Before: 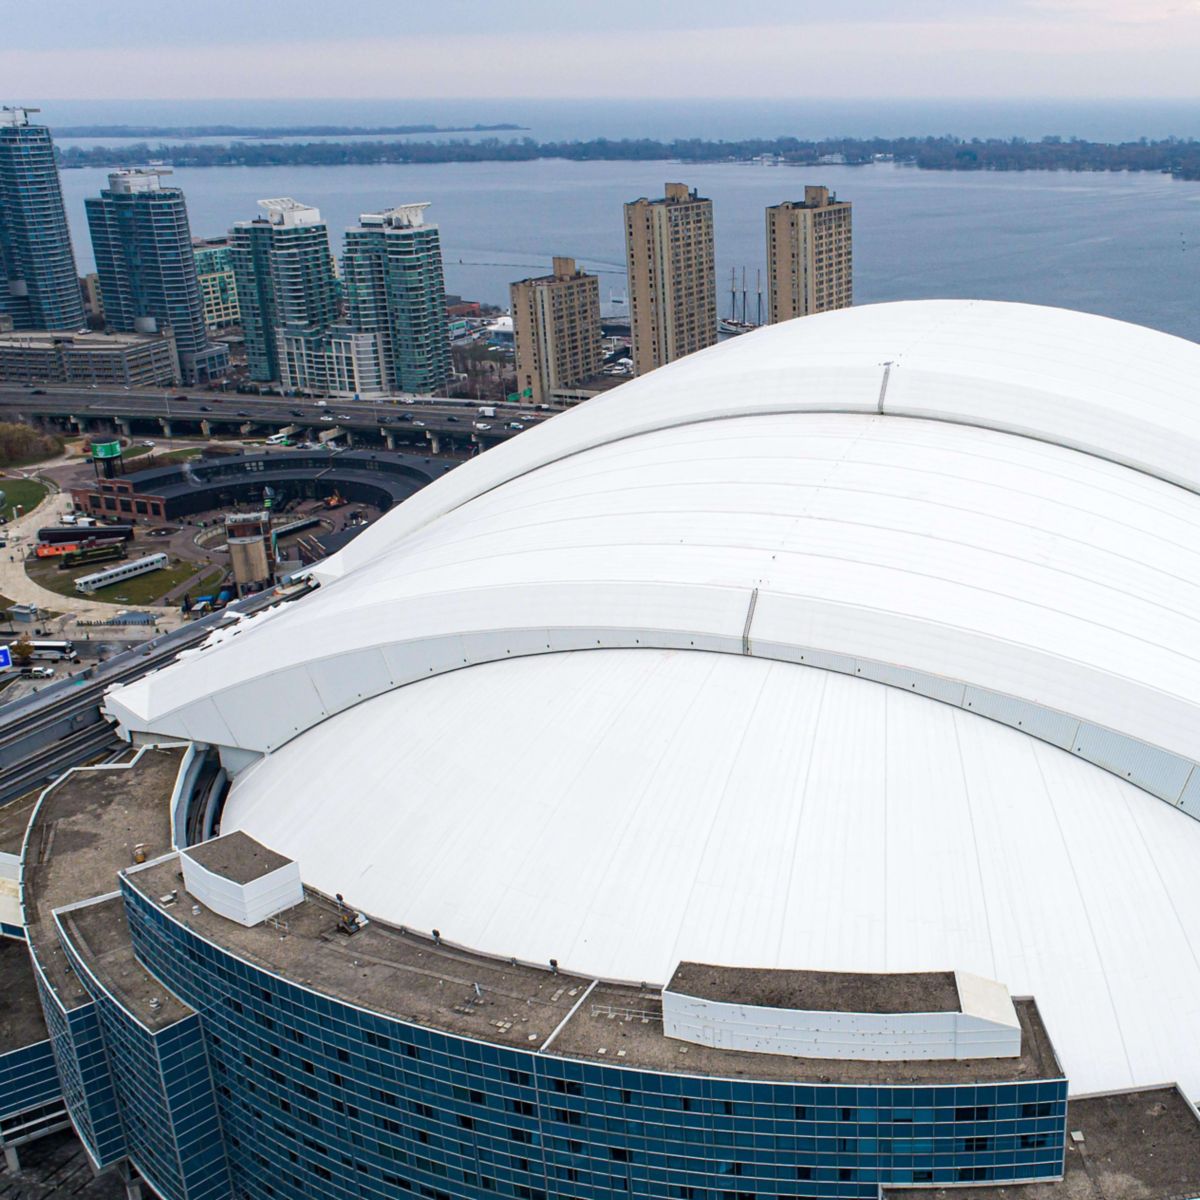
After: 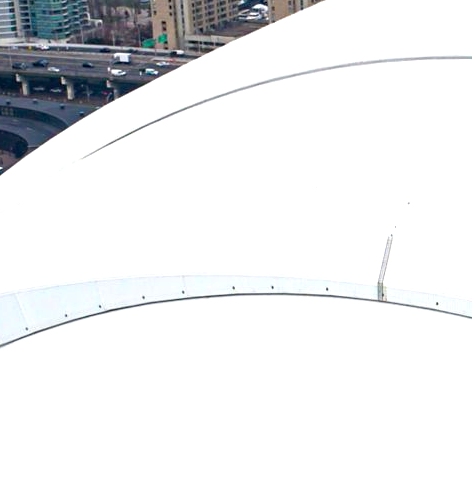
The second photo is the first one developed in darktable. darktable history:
exposure: black level correction 0, exposure 0.692 EV, compensate highlight preservation false
haze removal: adaptive false
crop: left 30.423%, top 29.545%, right 30.171%, bottom 29.815%
